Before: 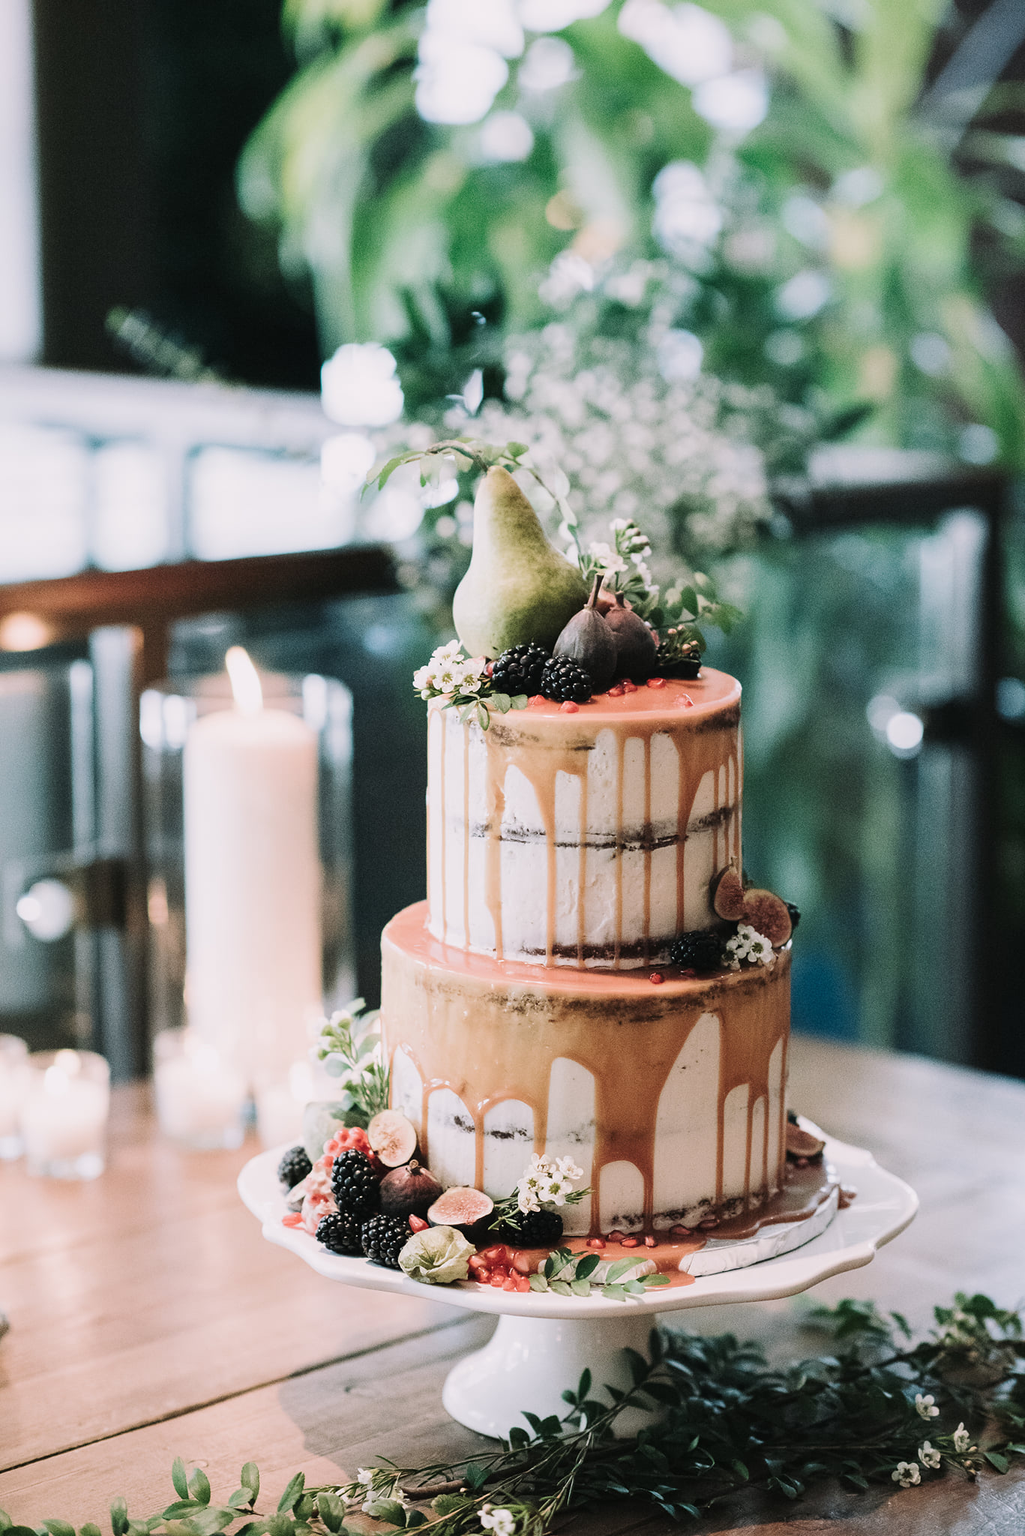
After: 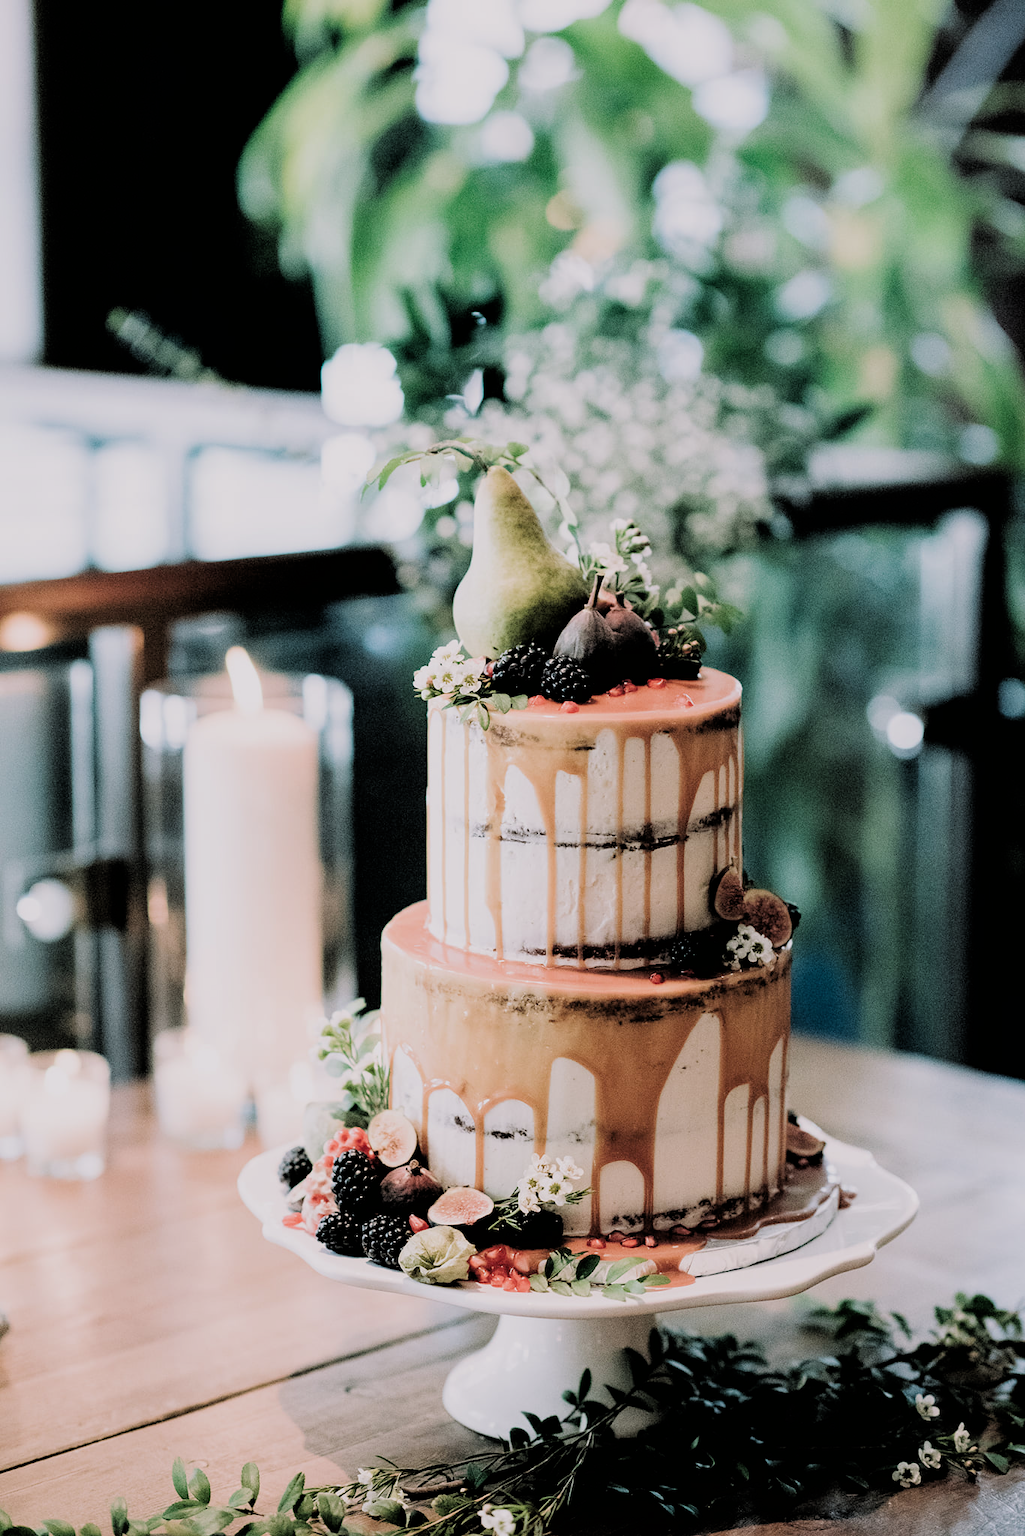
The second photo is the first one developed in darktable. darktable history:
filmic rgb: black relative exposure -3.87 EV, white relative exposure 3.49 EV, hardness 2.55, contrast 1.102
